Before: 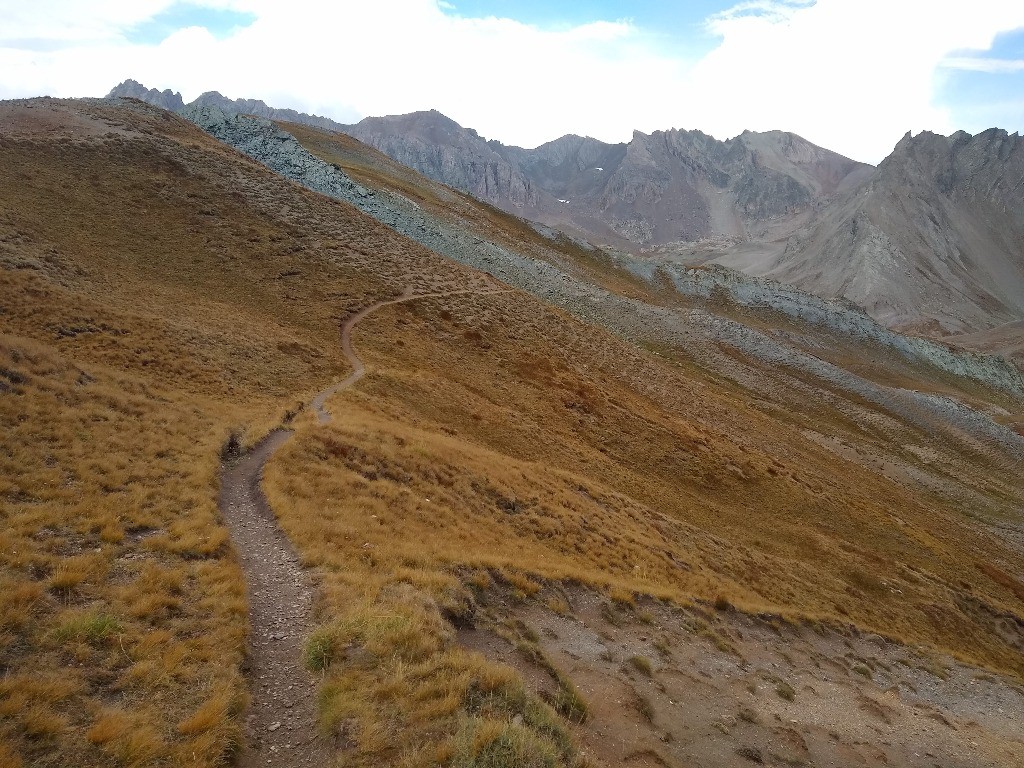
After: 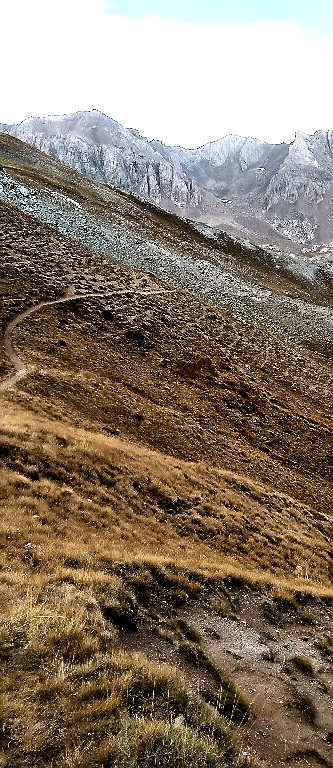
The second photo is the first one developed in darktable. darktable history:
crop: left 33.042%, right 33.674%
sharpen: radius 0.985, threshold 0.959
levels: levels [0.062, 0.494, 0.925]
tone curve: curves: ch0 [(0, 0) (0.003, 0) (0.011, 0) (0.025, 0) (0.044, 0.001) (0.069, 0.003) (0.1, 0.003) (0.136, 0.006) (0.177, 0.014) (0.224, 0.056) (0.277, 0.128) (0.335, 0.218) (0.399, 0.346) (0.468, 0.512) (0.543, 0.713) (0.623, 0.898) (0.709, 0.987) (0.801, 0.99) (0.898, 0.99) (1, 1)], color space Lab, independent channels, preserve colors none
